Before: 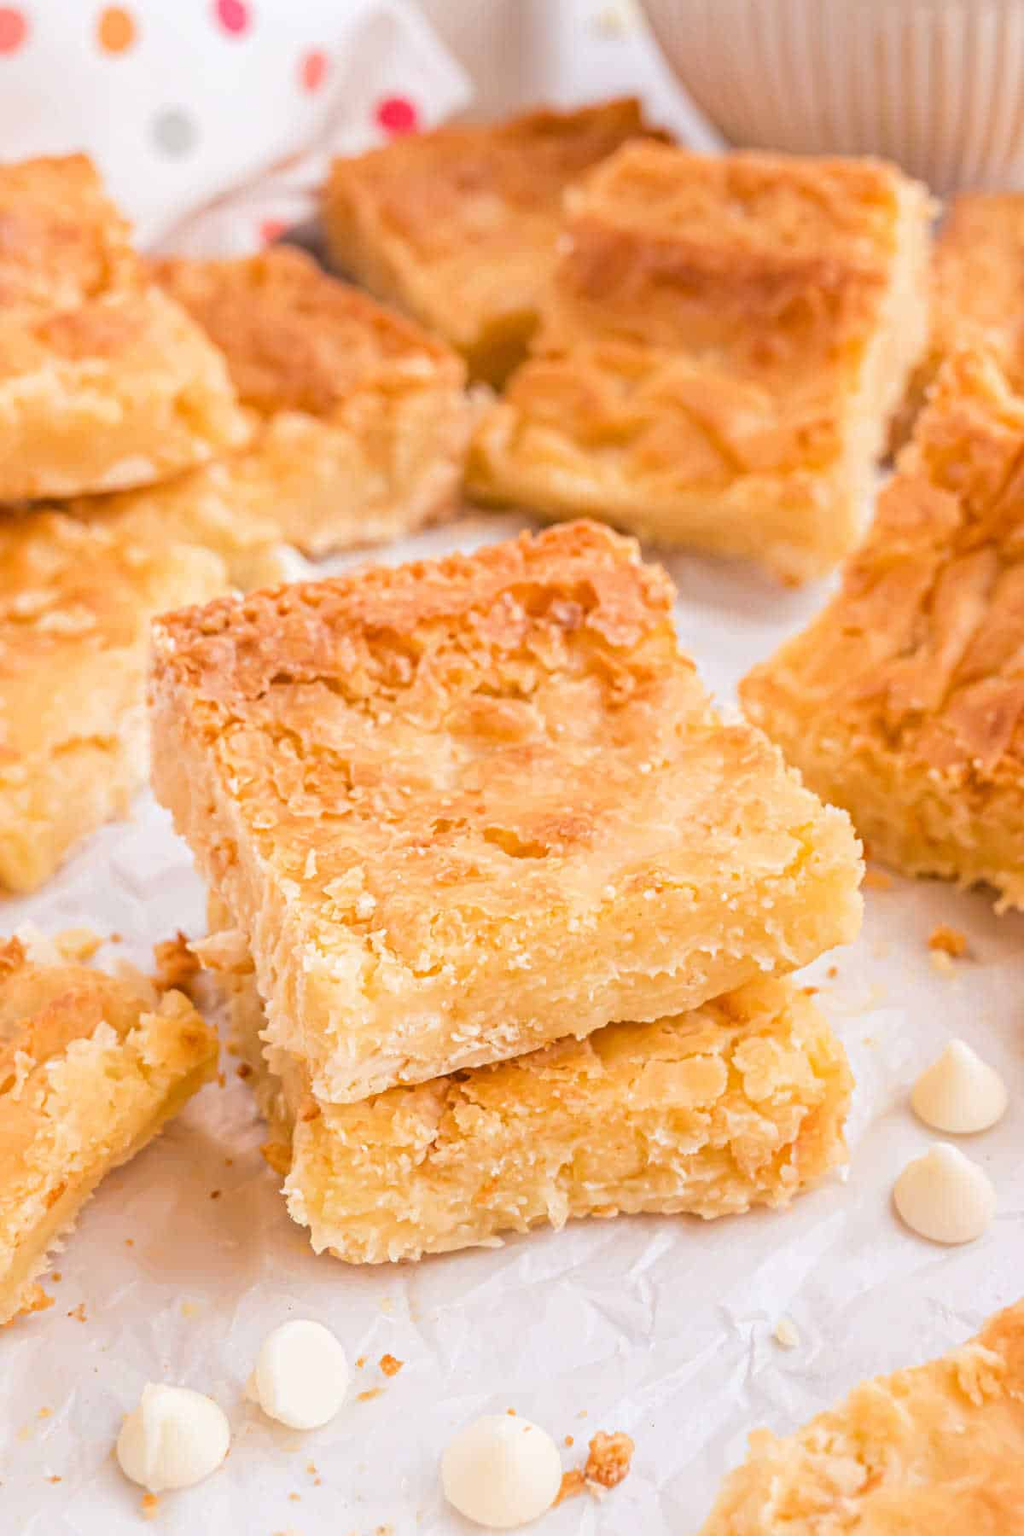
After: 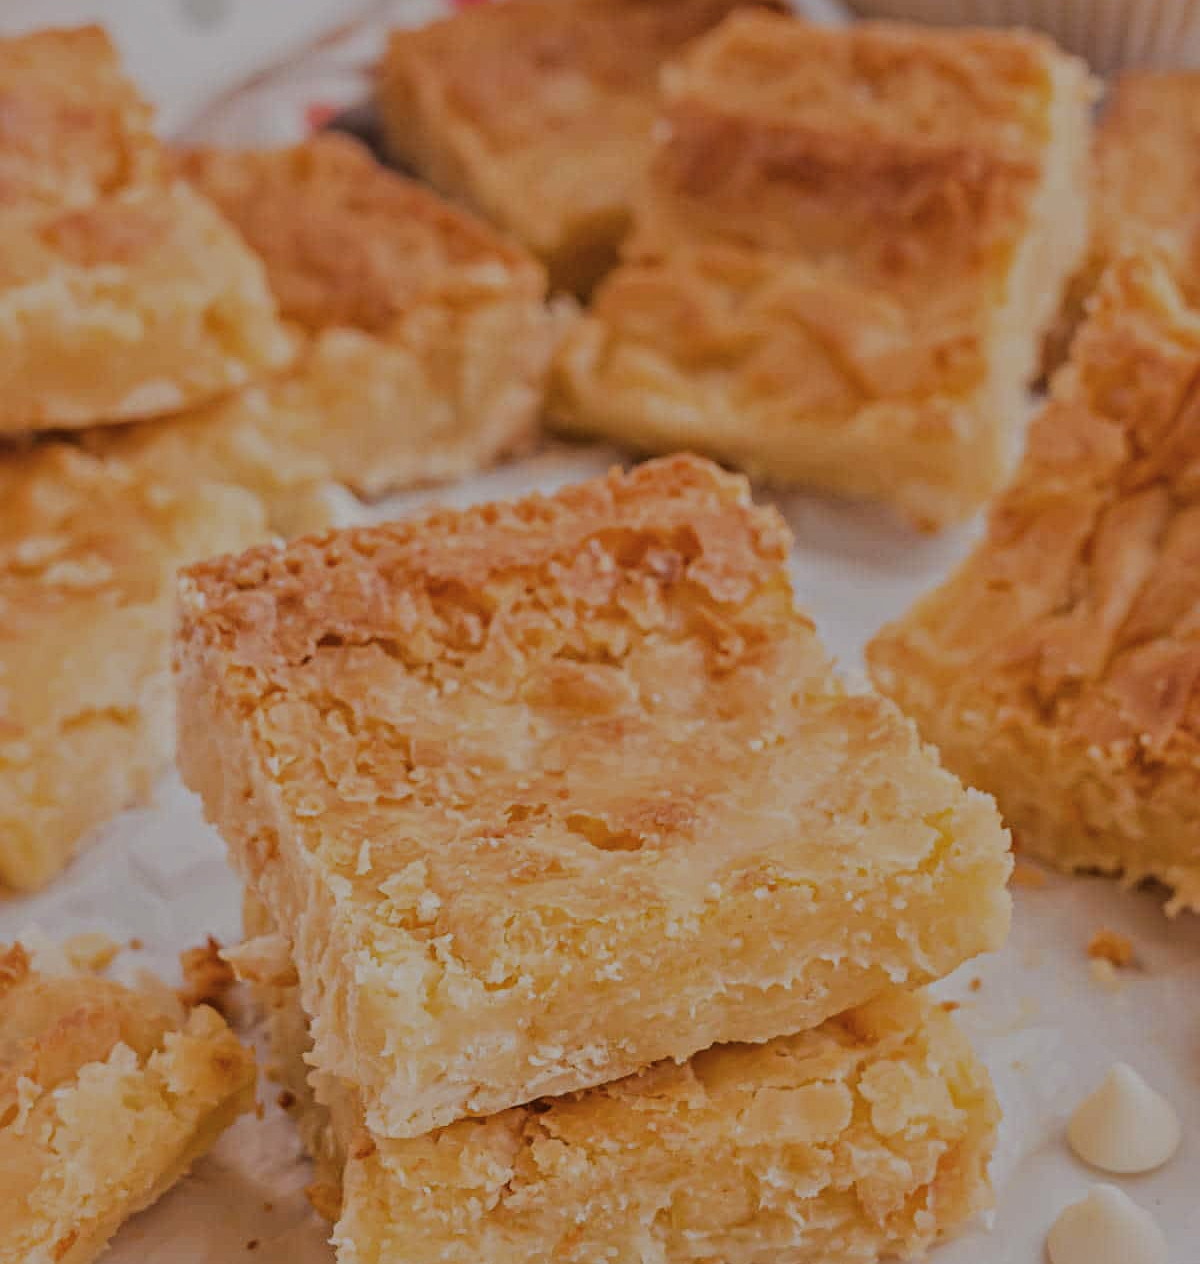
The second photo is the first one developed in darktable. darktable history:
exposure: black level correction -0.016, exposure -1.083 EV, compensate highlight preservation false
filmic rgb: black relative exposure -7.65 EV, white relative exposure 4.56 EV, threshold 5.96 EV, hardness 3.61, enable highlight reconstruction true
crop and rotate: top 8.662%, bottom 21.061%
local contrast: mode bilateral grid, contrast 30, coarseness 26, midtone range 0.2
sharpen: radius 1.309, amount 0.295, threshold 0.079
